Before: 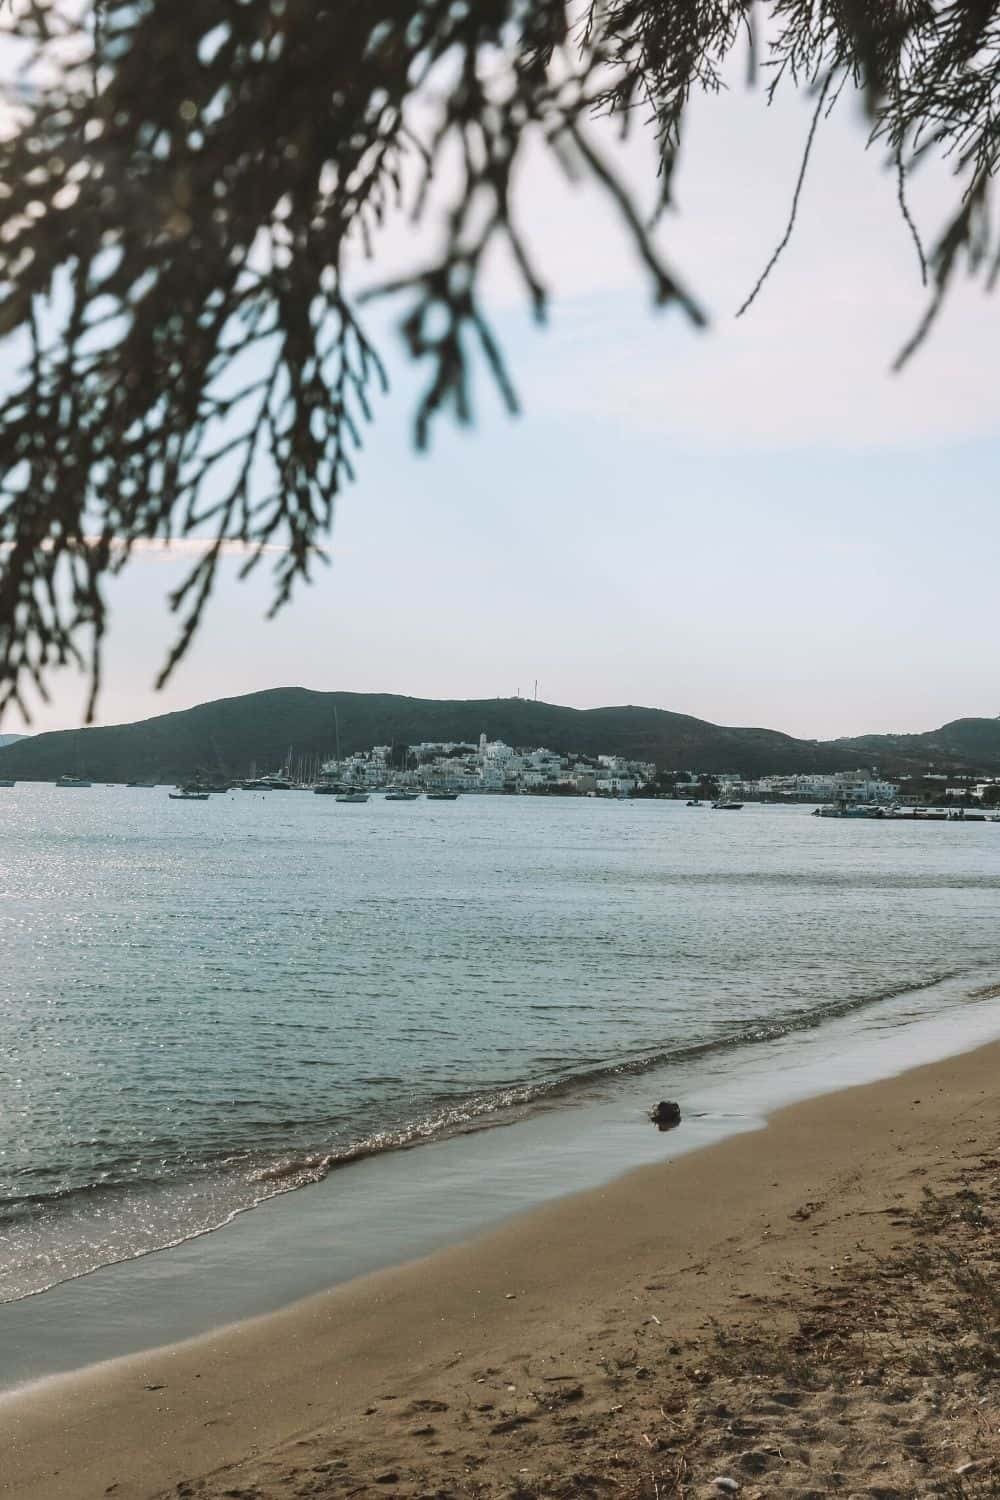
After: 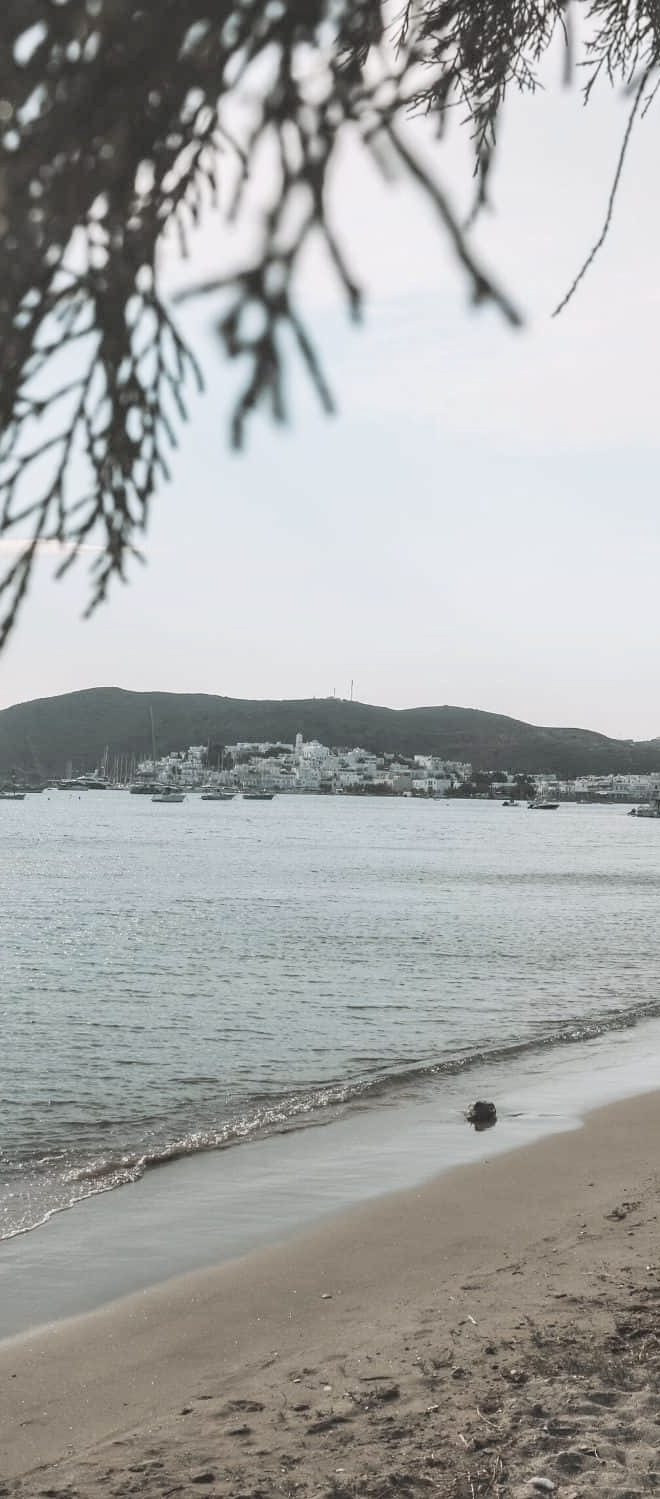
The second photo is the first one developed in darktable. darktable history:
crop and rotate: left 18.442%, right 15.508%
contrast brightness saturation: brightness 0.18, saturation -0.5
